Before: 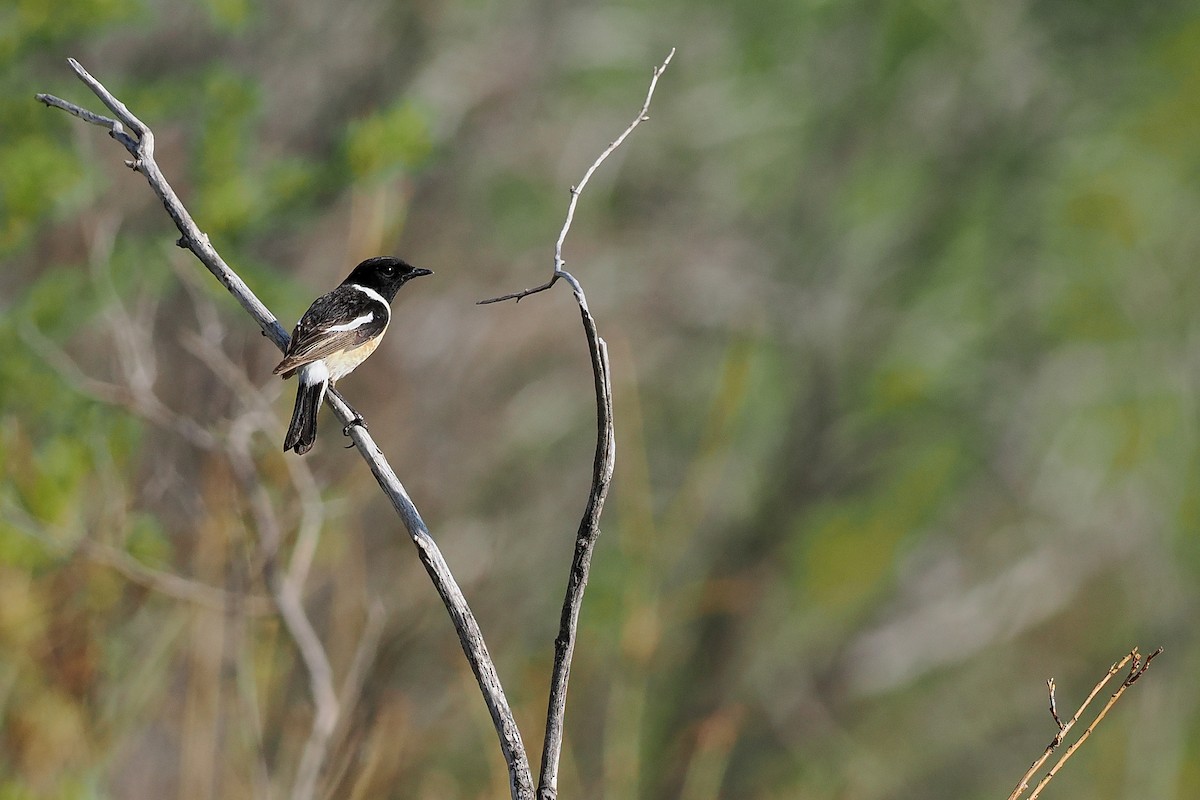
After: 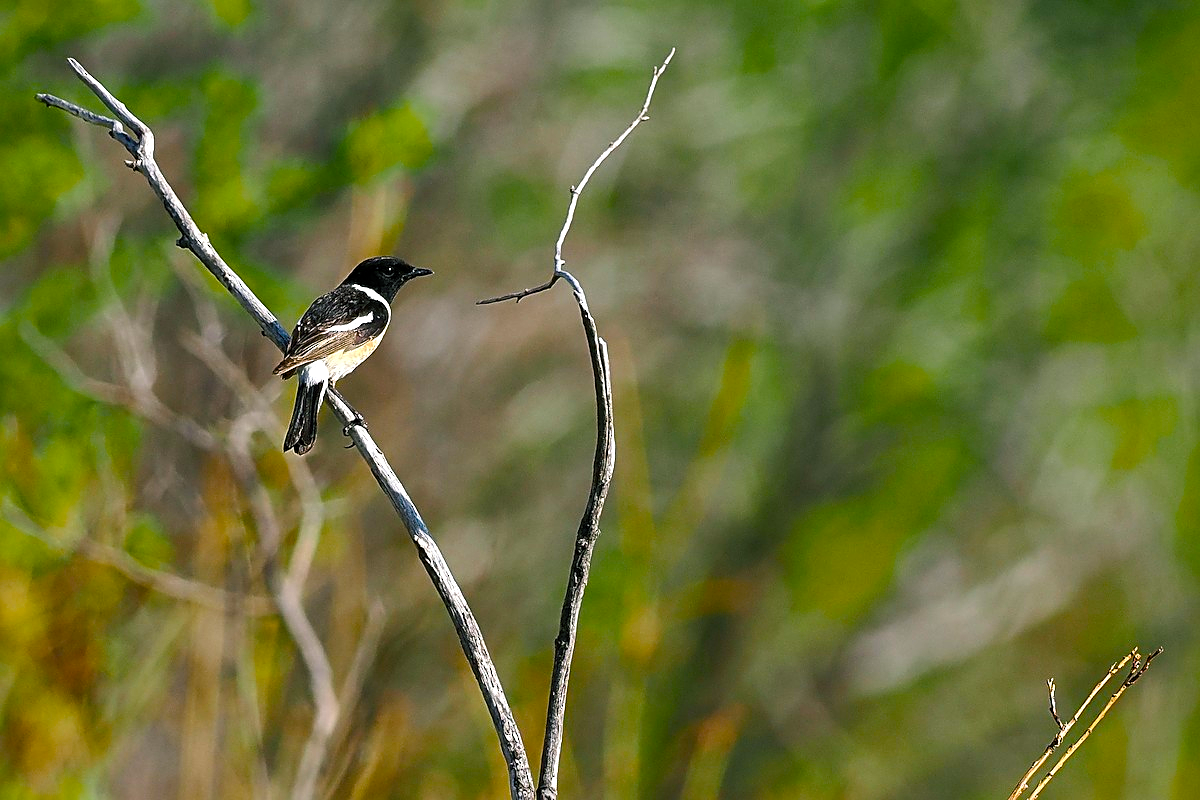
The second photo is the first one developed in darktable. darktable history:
sharpen: amount 0.491
exposure: compensate highlight preservation false
color balance rgb: shadows lift › luminance -7.932%, shadows lift › chroma 2.351%, shadows lift › hue 164.13°, linear chroma grading › global chroma 14.831%, perceptual saturation grading › global saturation 40.566%, perceptual saturation grading › highlights -25.524%, perceptual saturation grading › mid-tones 35.683%, perceptual saturation grading › shadows 35.879%, perceptual brilliance grading › global brilliance 14.763%, perceptual brilliance grading › shadows -35.761%
